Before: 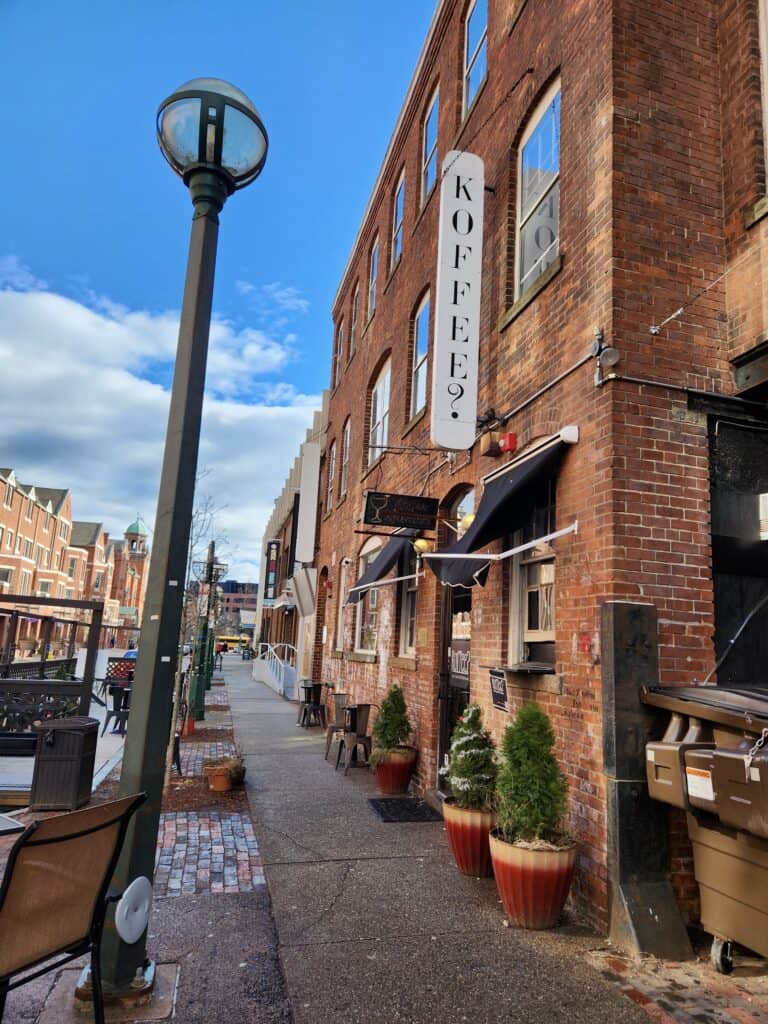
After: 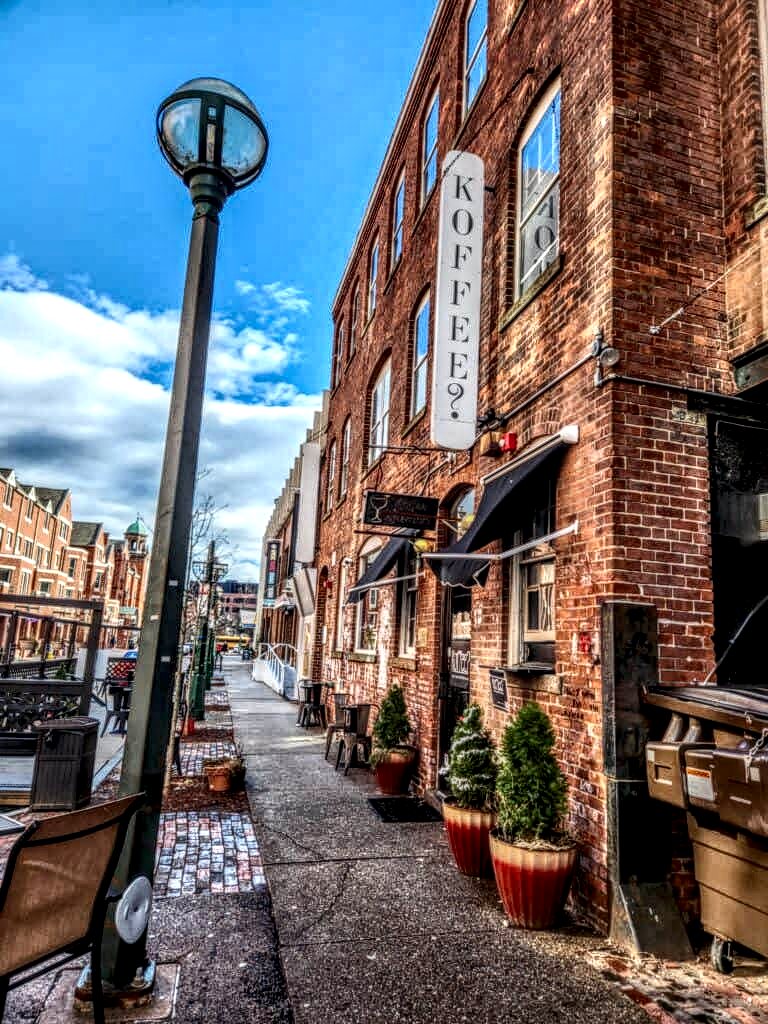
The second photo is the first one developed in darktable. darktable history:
contrast brightness saturation: contrast 0.22
local contrast: highlights 0%, shadows 0%, detail 300%, midtone range 0.3
shadows and highlights: shadows -23.08, highlights 46.15, soften with gaussian
